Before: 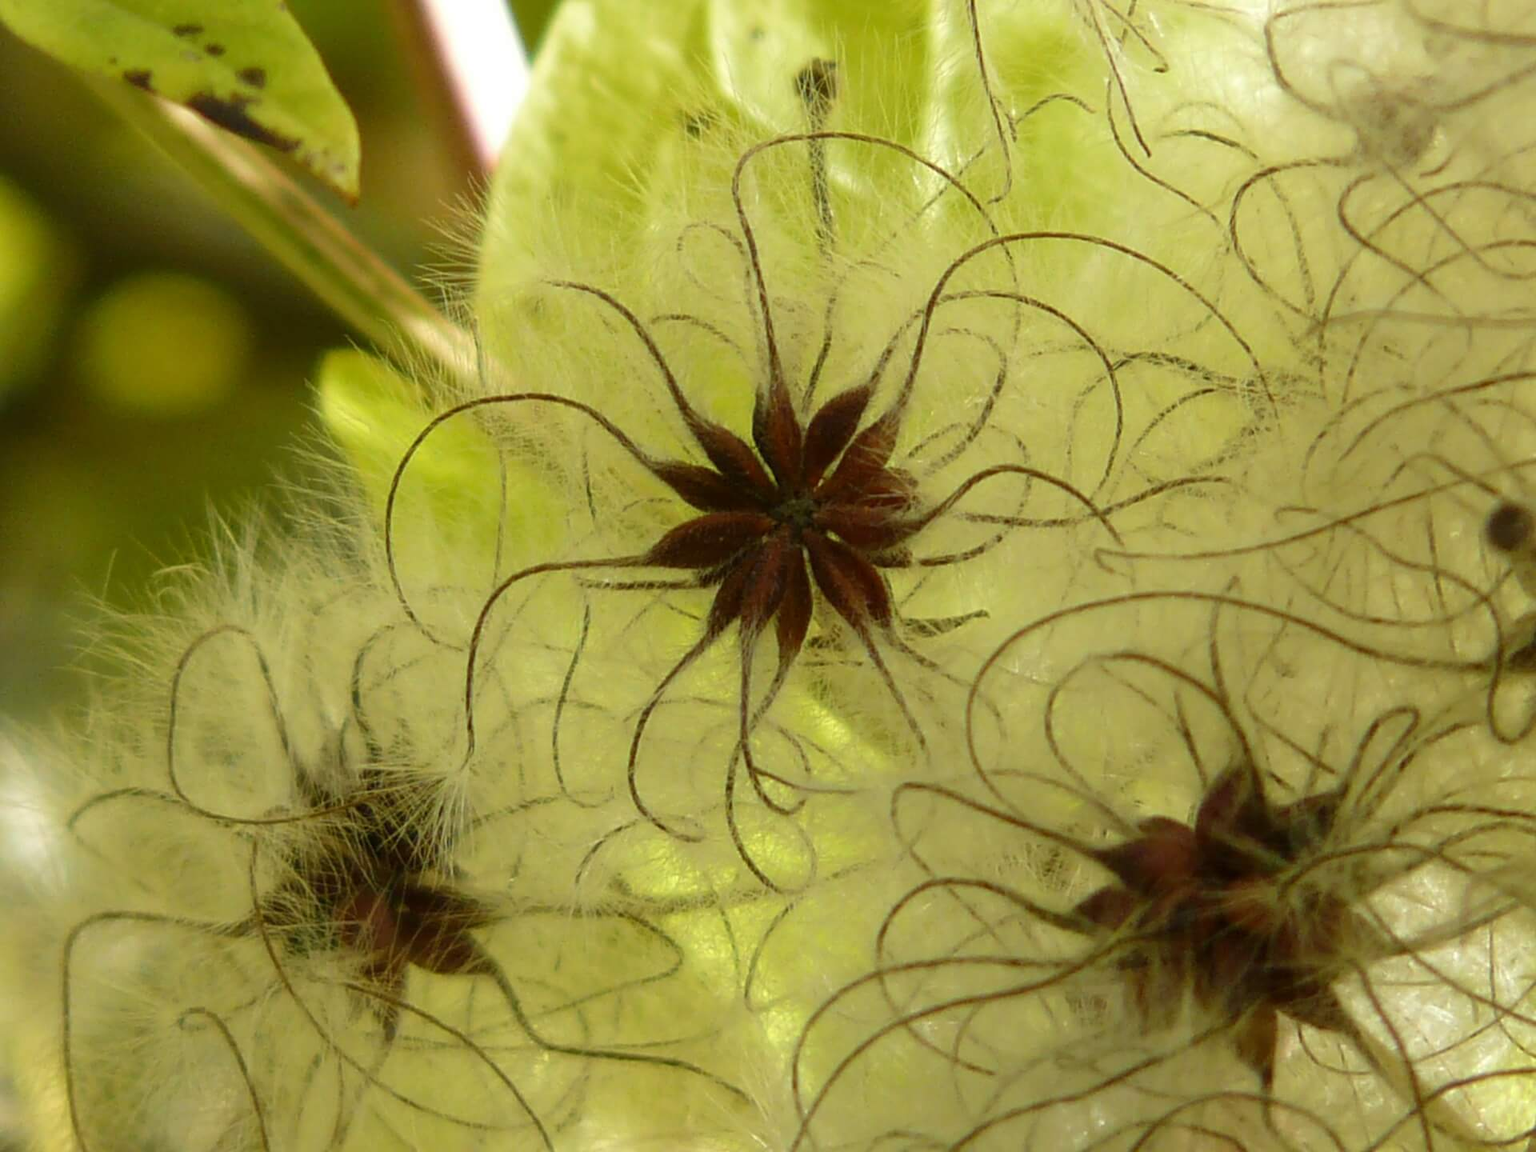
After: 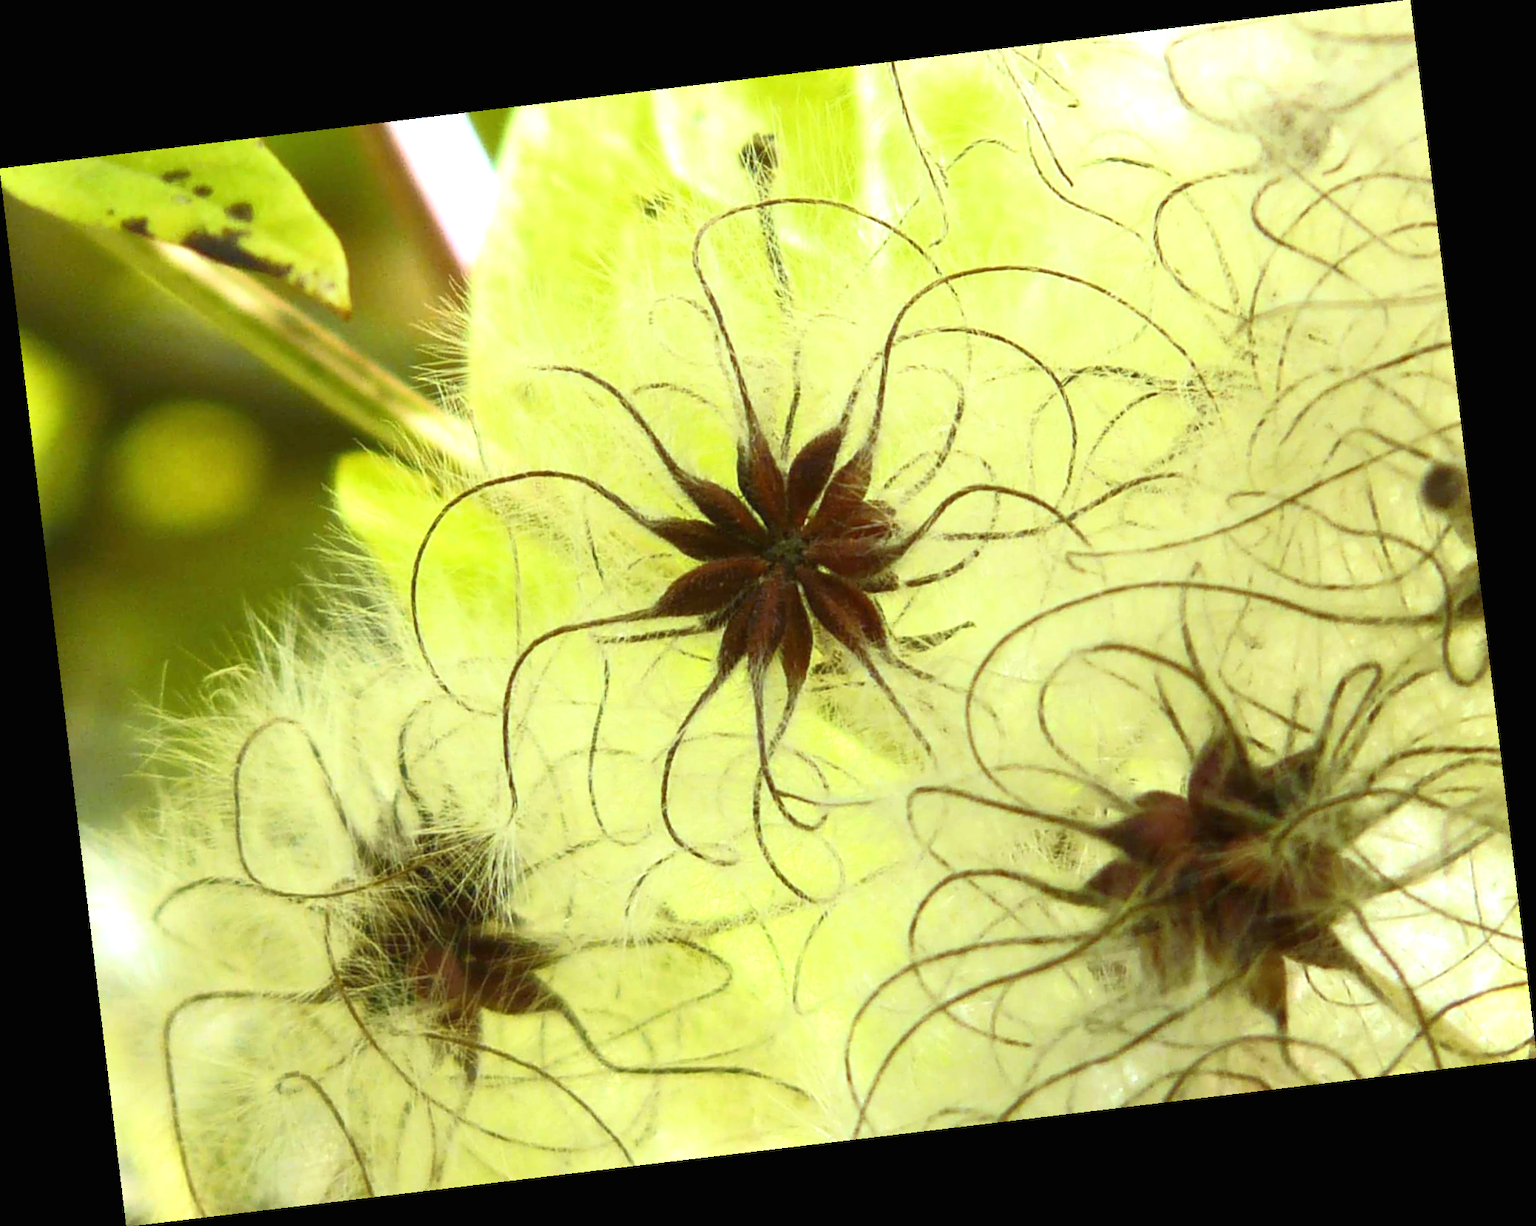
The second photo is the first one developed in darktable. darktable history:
exposure: black level correction -0.001, exposure 0.9 EV, compensate exposure bias true, compensate highlight preservation false
white balance: red 0.948, green 1.02, blue 1.176
base curve: curves: ch0 [(0, 0) (0.257, 0.25) (0.482, 0.586) (0.757, 0.871) (1, 1)]
rotate and perspective: rotation -6.83°, automatic cropping off
